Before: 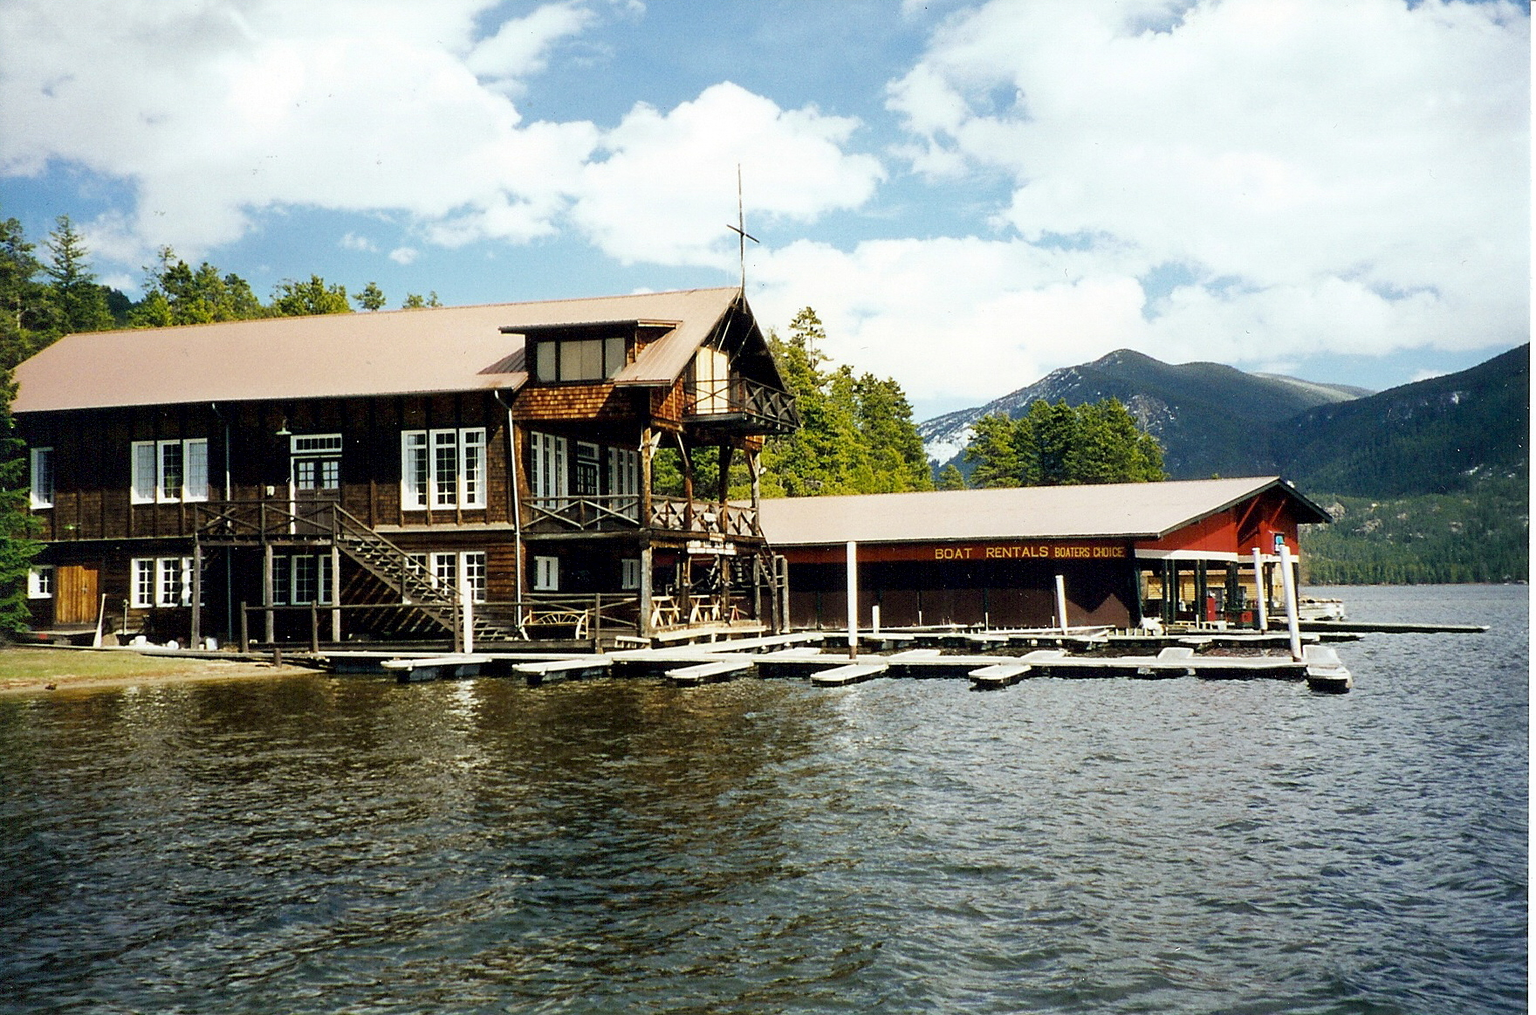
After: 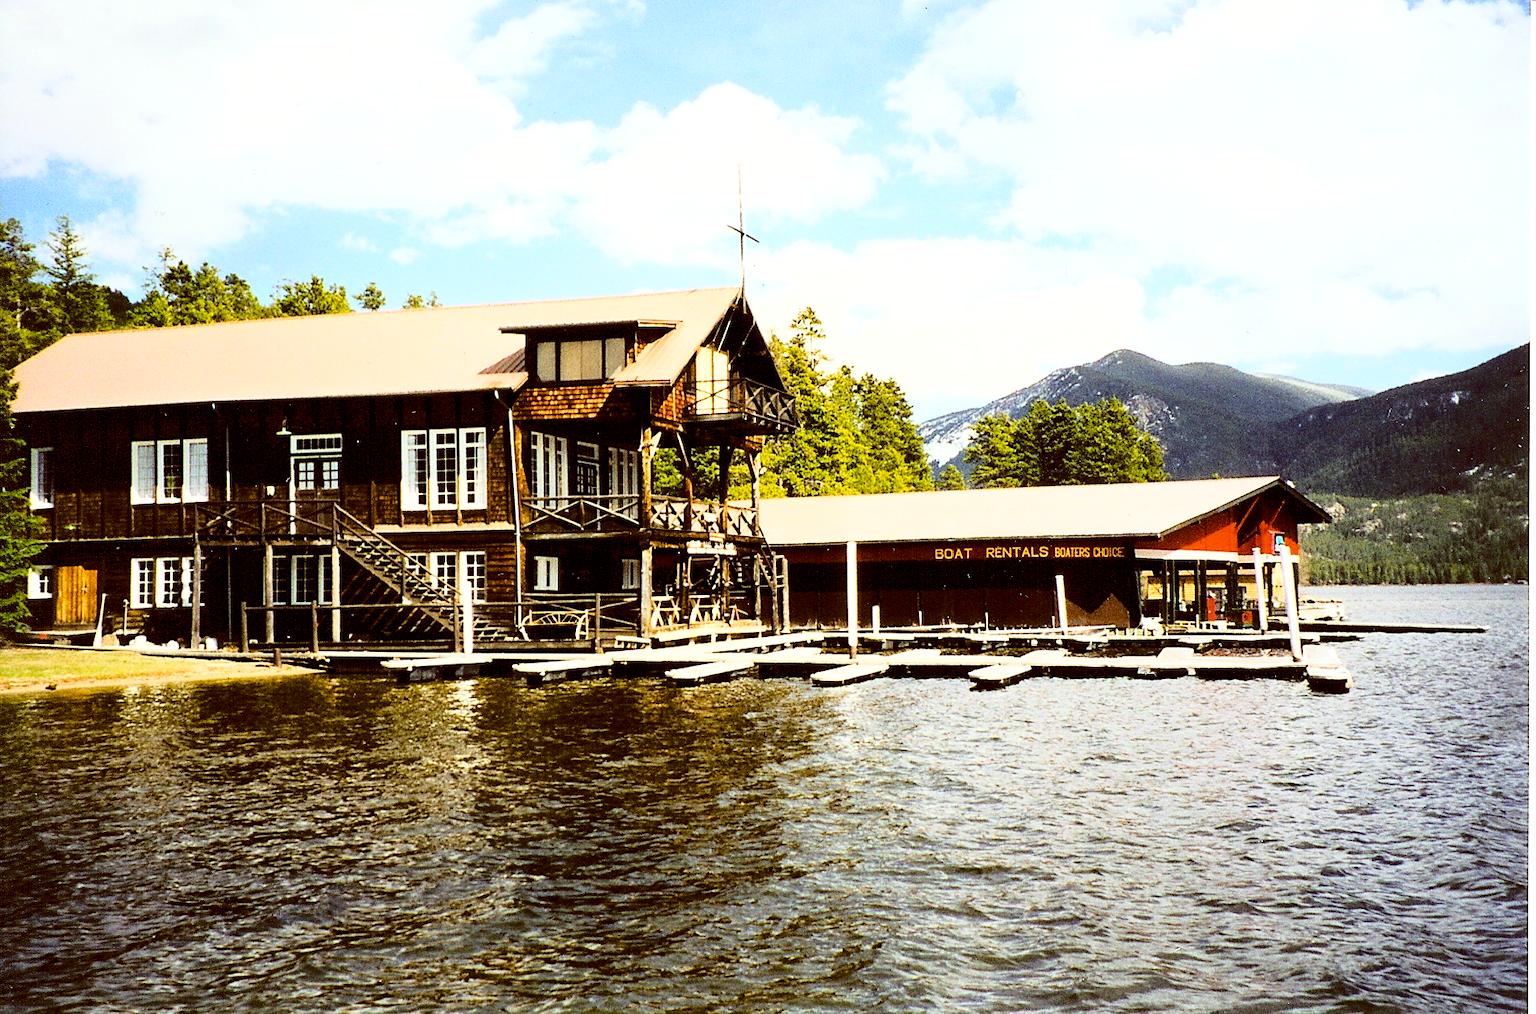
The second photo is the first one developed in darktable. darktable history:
base curve: curves: ch0 [(0, 0) (0.04, 0.03) (0.133, 0.232) (0.448, 0.748) (0.843, 0.968) (1, 1)]
color balance rgb: highlights gain › luminance 14.896%, global offset › chroma 0.397%, global offset › hue 31.25°, perceptual saturation grading › global saturation 1.471%, perceptual saturation grading › highlights -2.472%, perceptual saturation grading › mid-tones 3.845%, perceptual saturation grading › shadows 7.069%, global vibrance 12.379%
